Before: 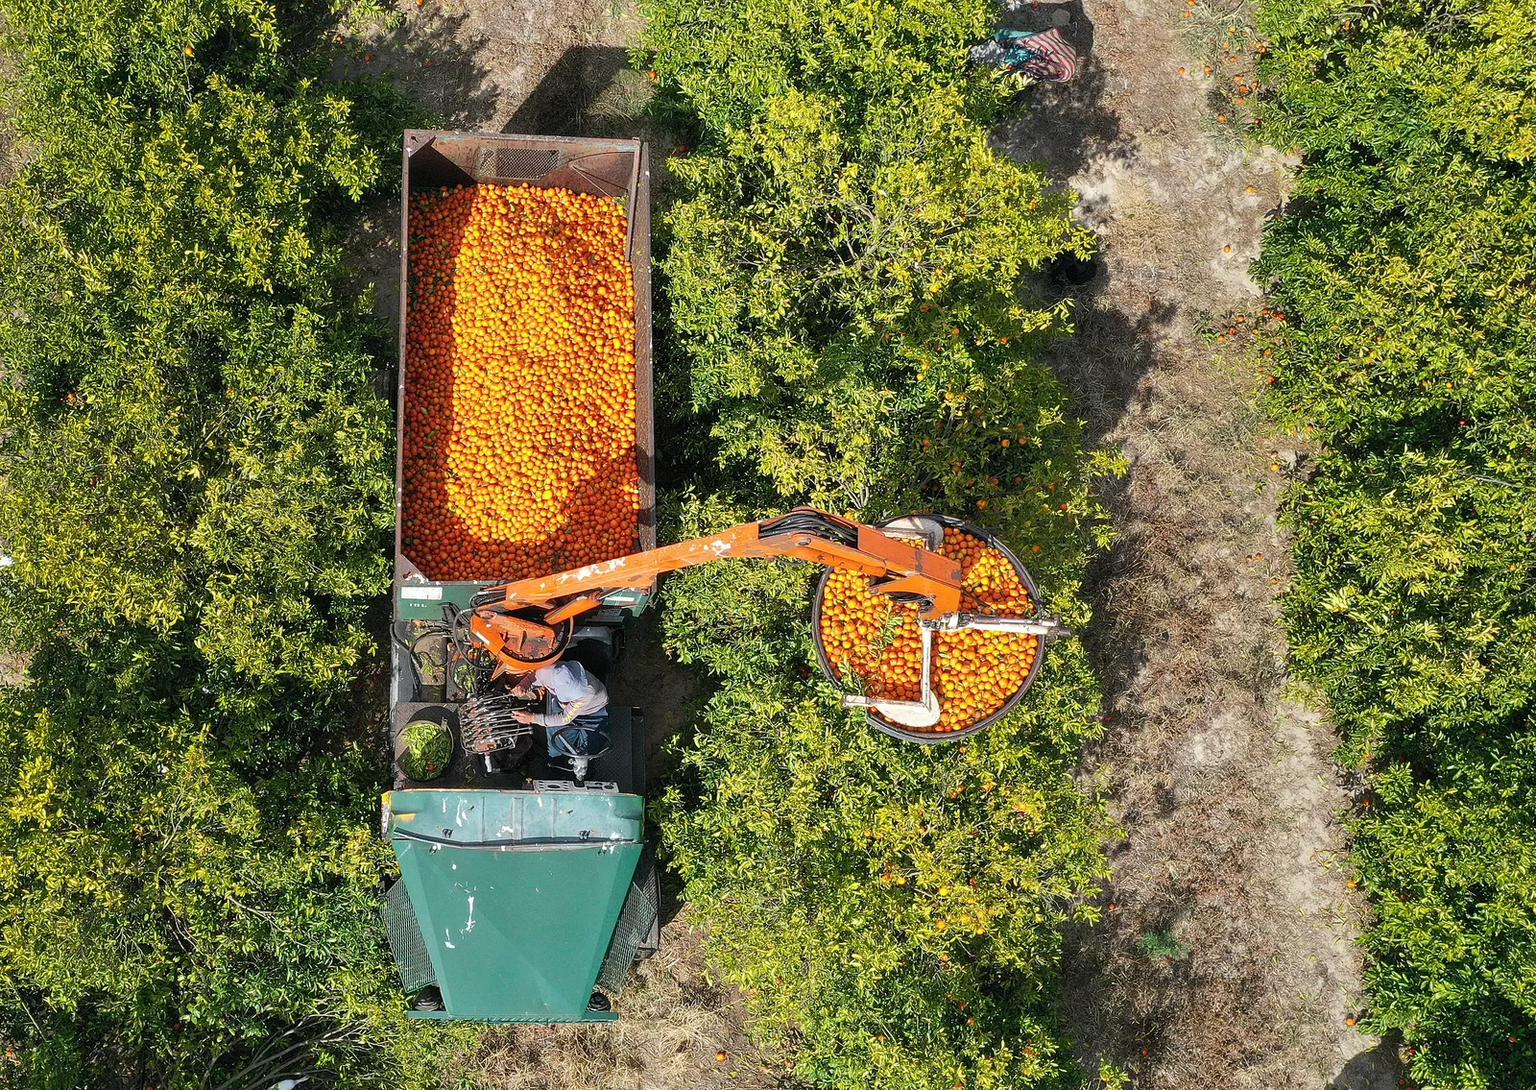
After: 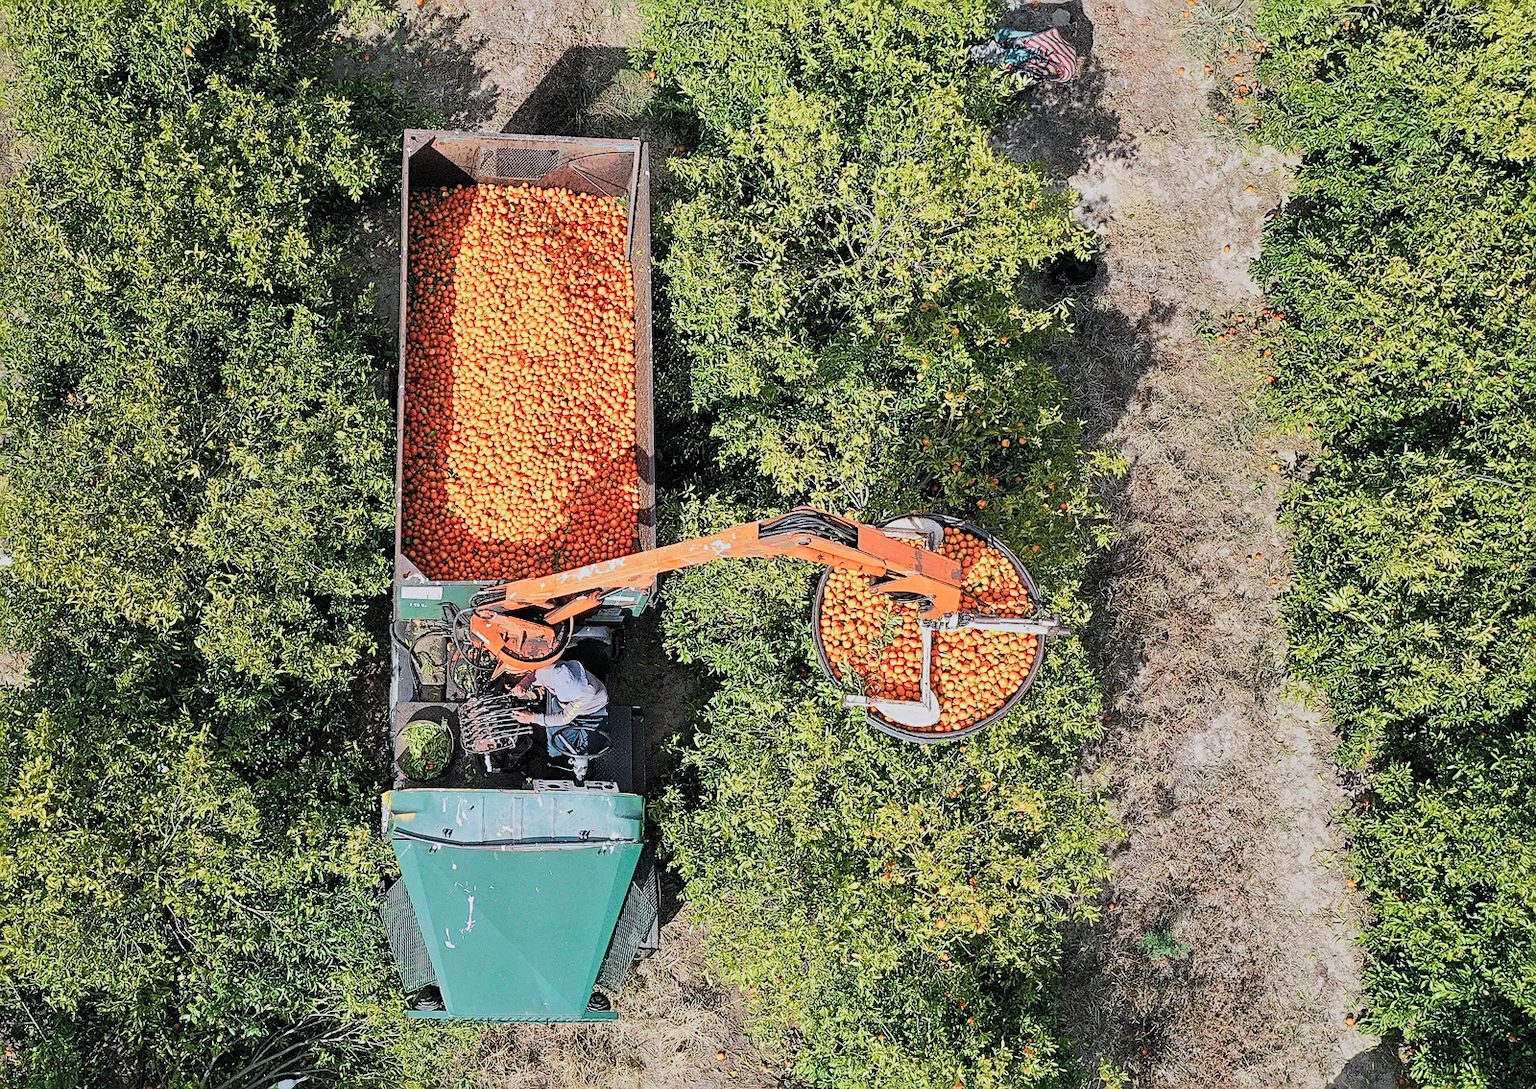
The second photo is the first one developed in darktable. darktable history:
exposure: exposure 0.657 EV, compensate highlight preservation false
filmic rgb: black relative exposure -7.27 EV, white relative exposure 5.09 EV, threshold 5.98 EV, hardness 3.21, preserve chrominance RGB euclidean norm, color science v5 (2021), contrast in shadows safe, contrast in highlights safe, enable highlight reconstruction true
sharpen: radius 2.737
color calibration: illuminant as shot in camera, x 0.358, y 0.373, temperature 4628.91 K
